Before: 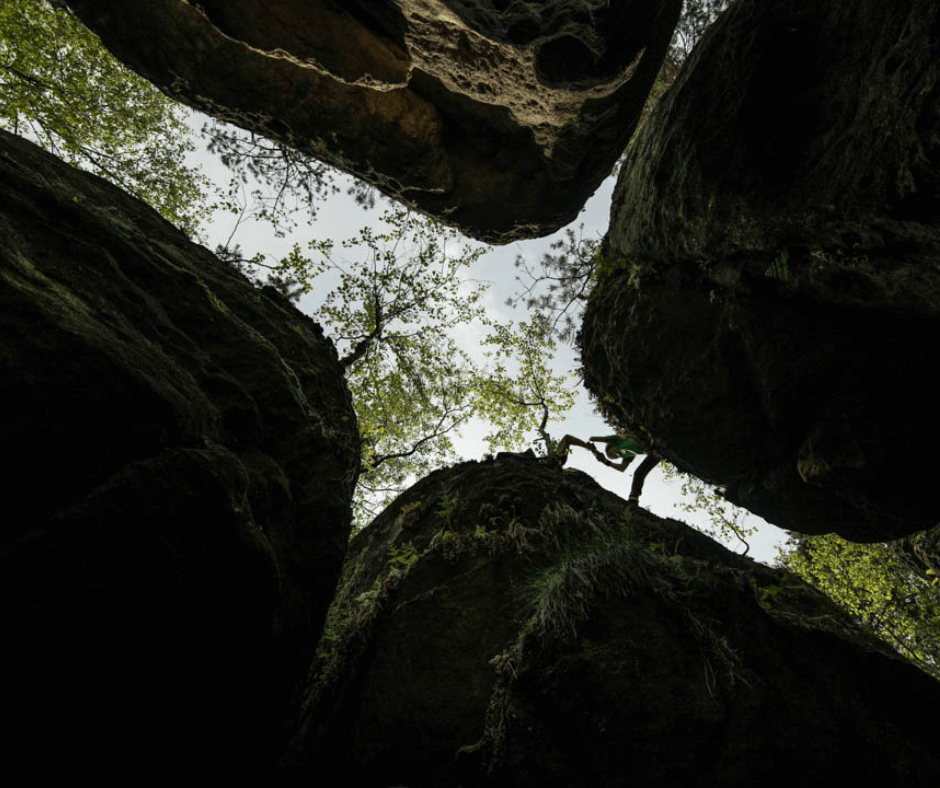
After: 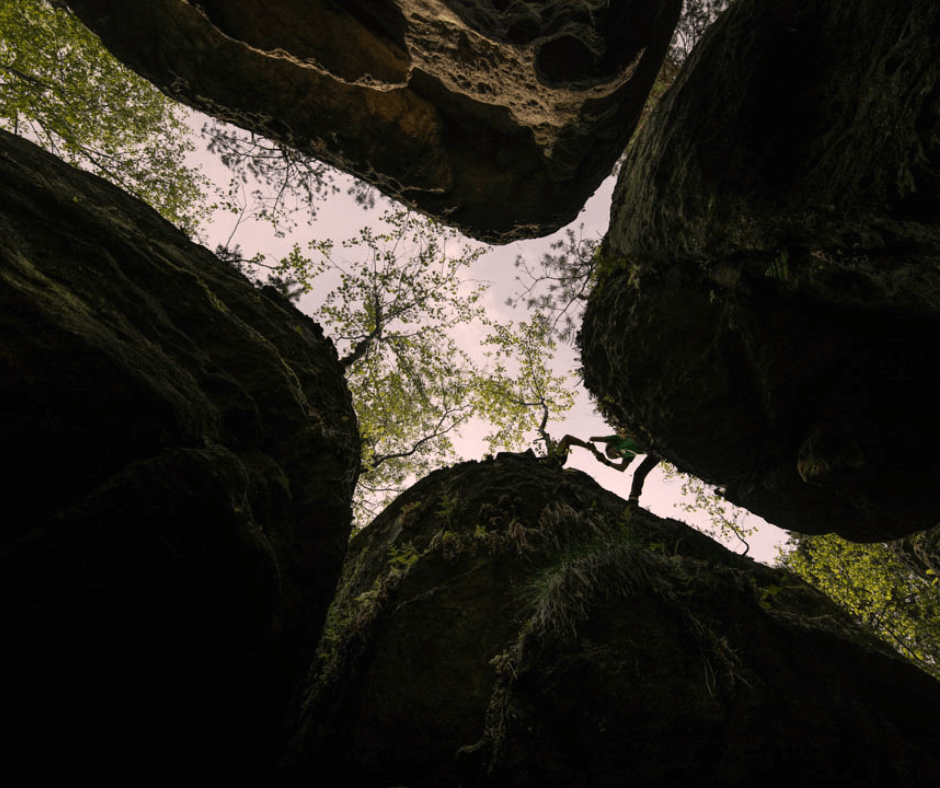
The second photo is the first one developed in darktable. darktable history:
contrast equalizer: octaves 7, y [[0.6 ×6], [0.55 ×6], [0 ×6], [0 ×6], [0 ×6]], mix -0.3
color correction: highlights a* 12.23, highlights b* 5.41
